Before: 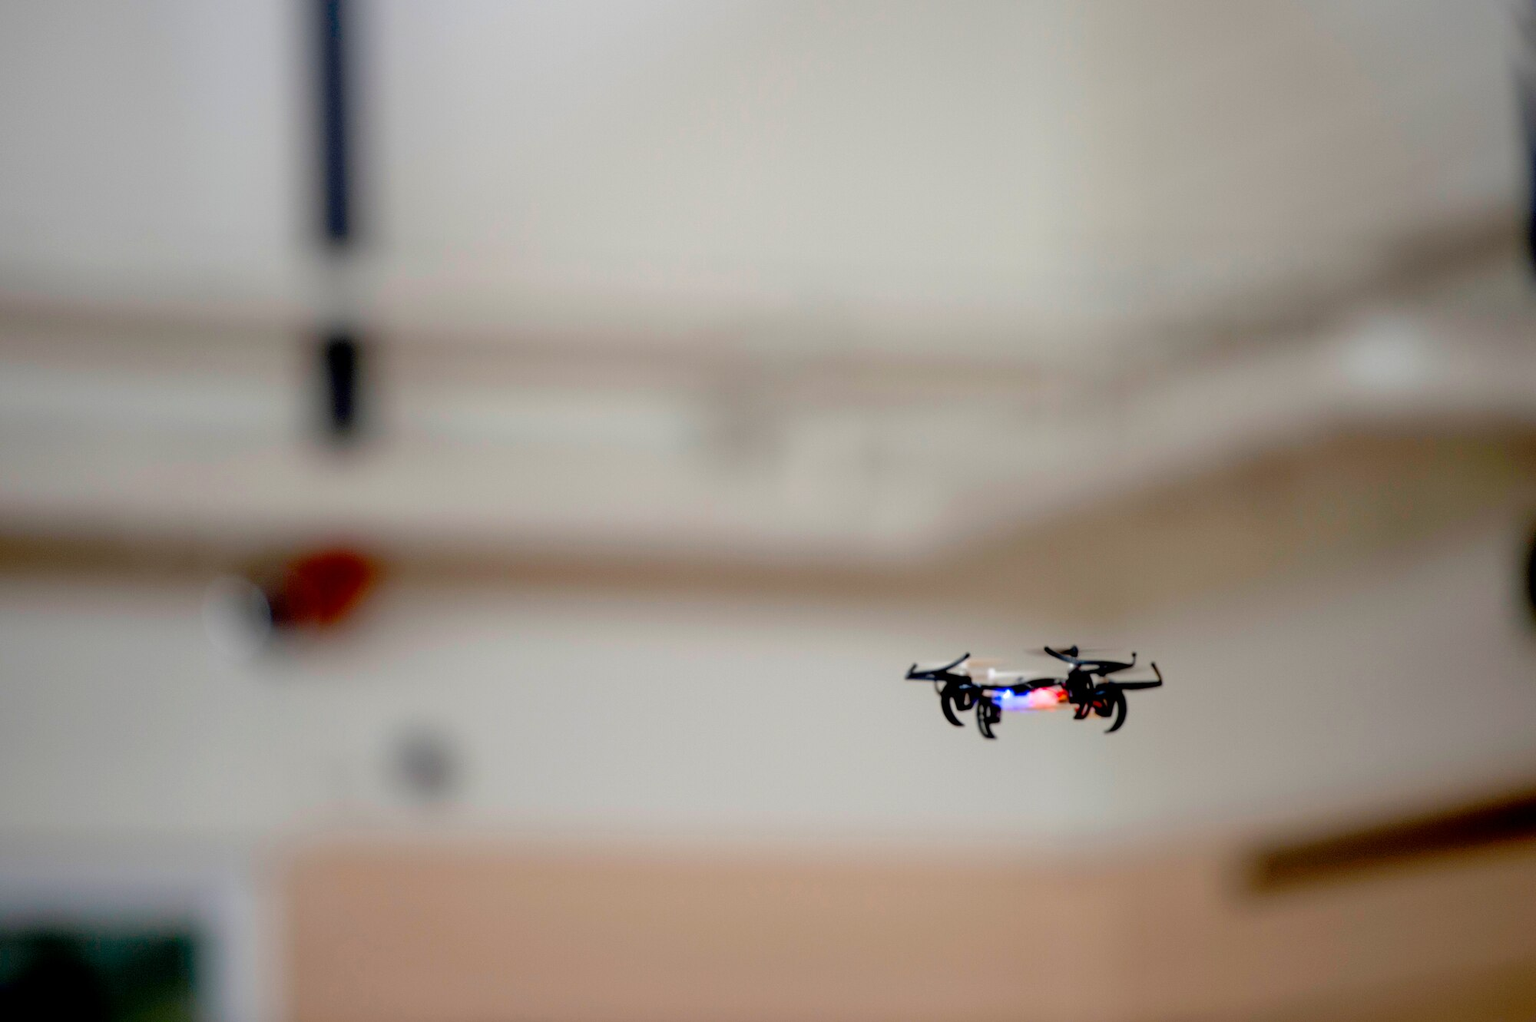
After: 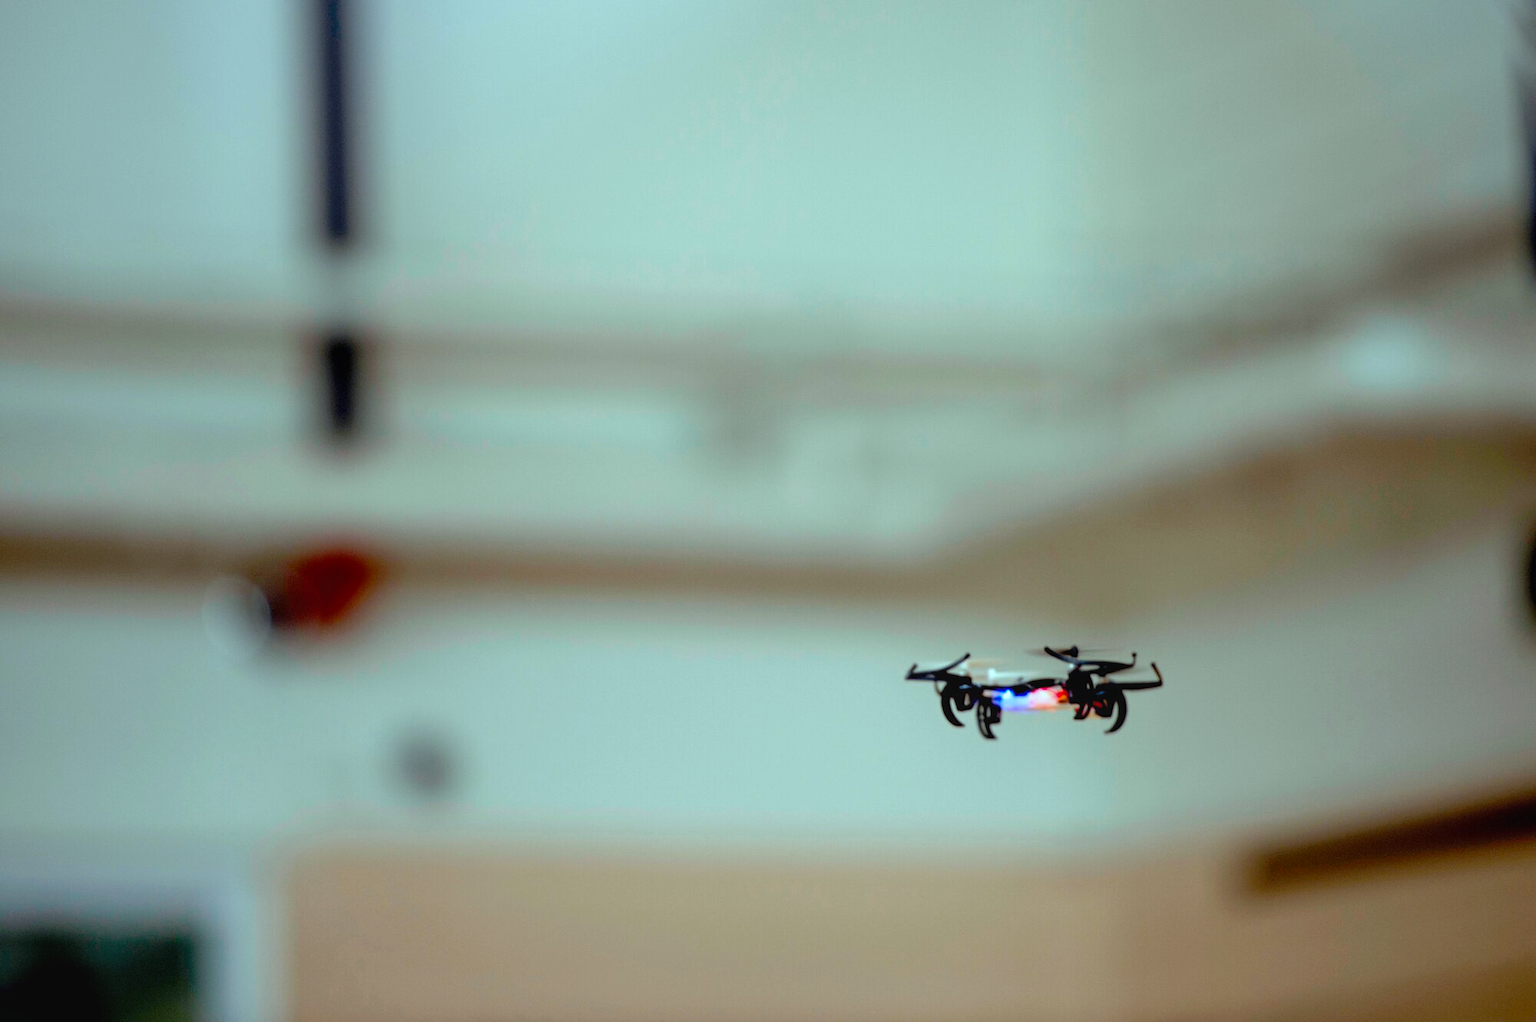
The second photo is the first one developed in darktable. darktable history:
color balance rgb: highlights gain › chroma 4.013%, highlights gain › hue 202.22°, global offset › luminance 0.49%, linear chroma grading › global chroma -15.134%, perceptual saturation grading › global saturation 30.403%, global vibrance 14.311%
local contrast: highlights 102%, shadows 99%, detail 131%, midtone range 0.2
